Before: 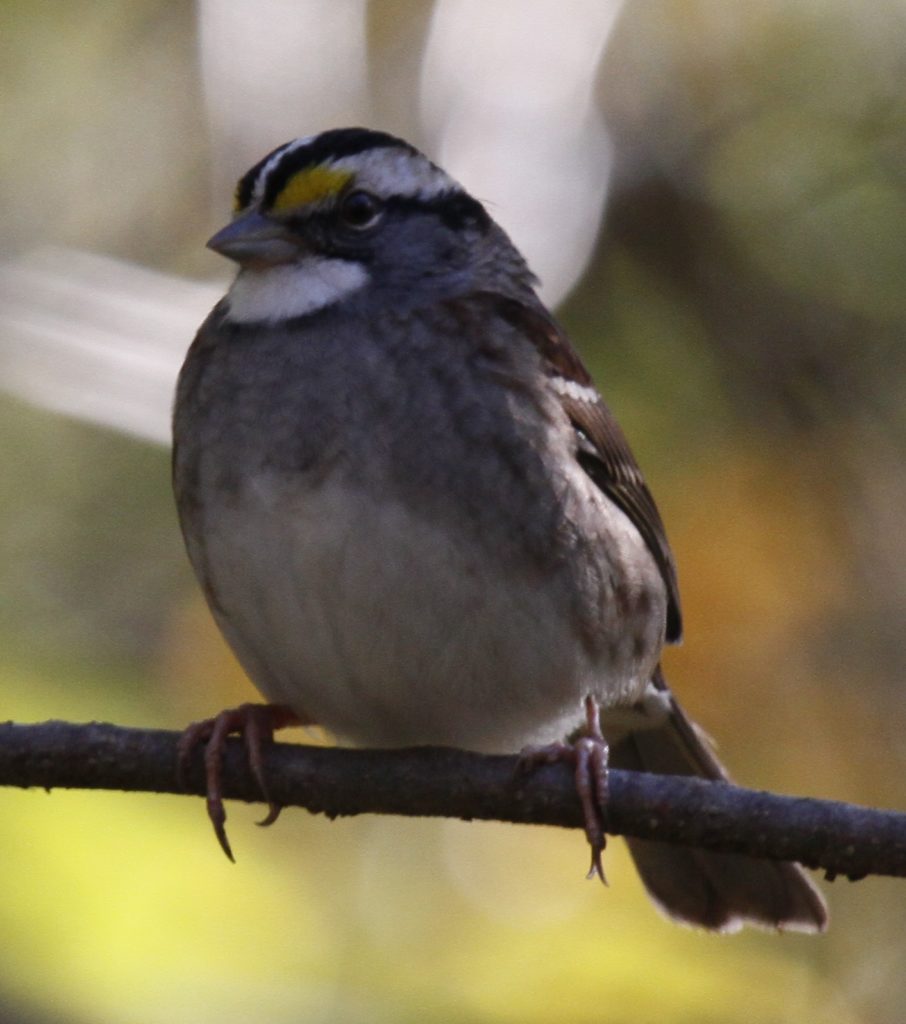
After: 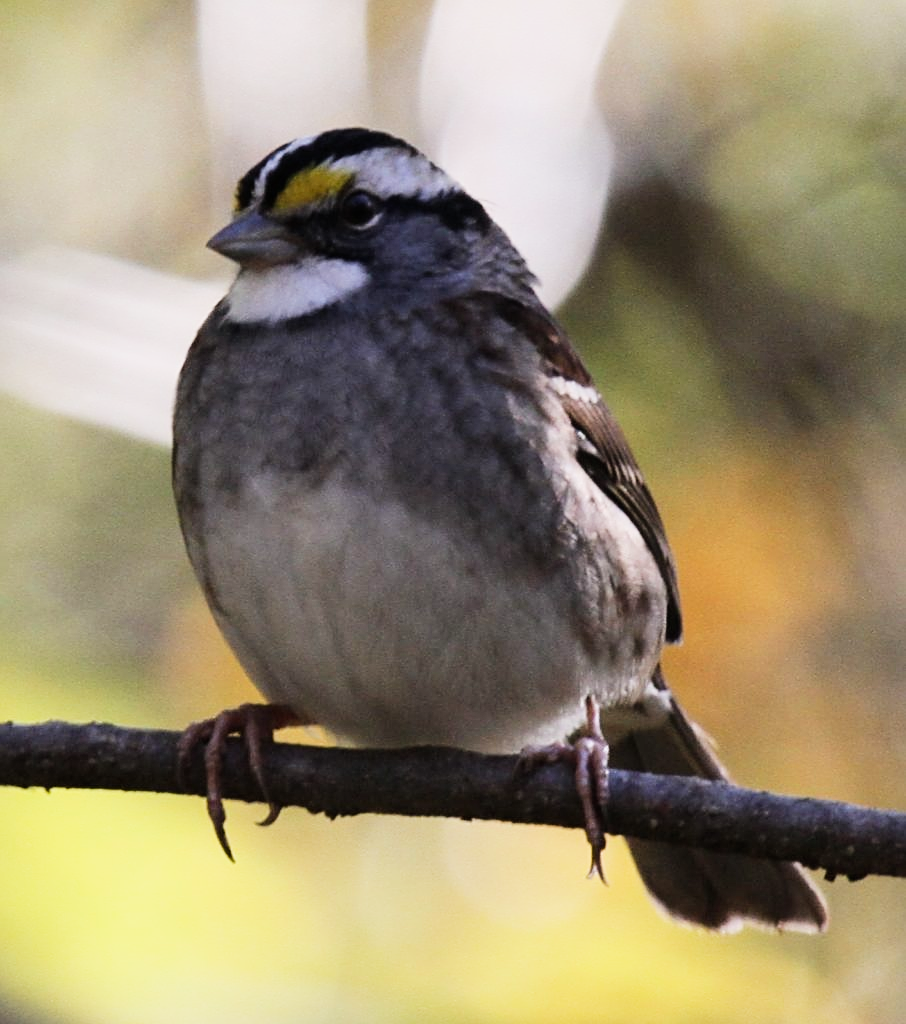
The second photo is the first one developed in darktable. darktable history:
exposure: black level correction 0, exposure 1 EV, compensate exposure bias true, compensate highlight preservation false
sharpen: on, module defaults
filmic rgb: black relative exposure -7.5 EV, white relative exposure 5 EV, hardness 3.31, contrast 1.3, contrast in shadows safe
